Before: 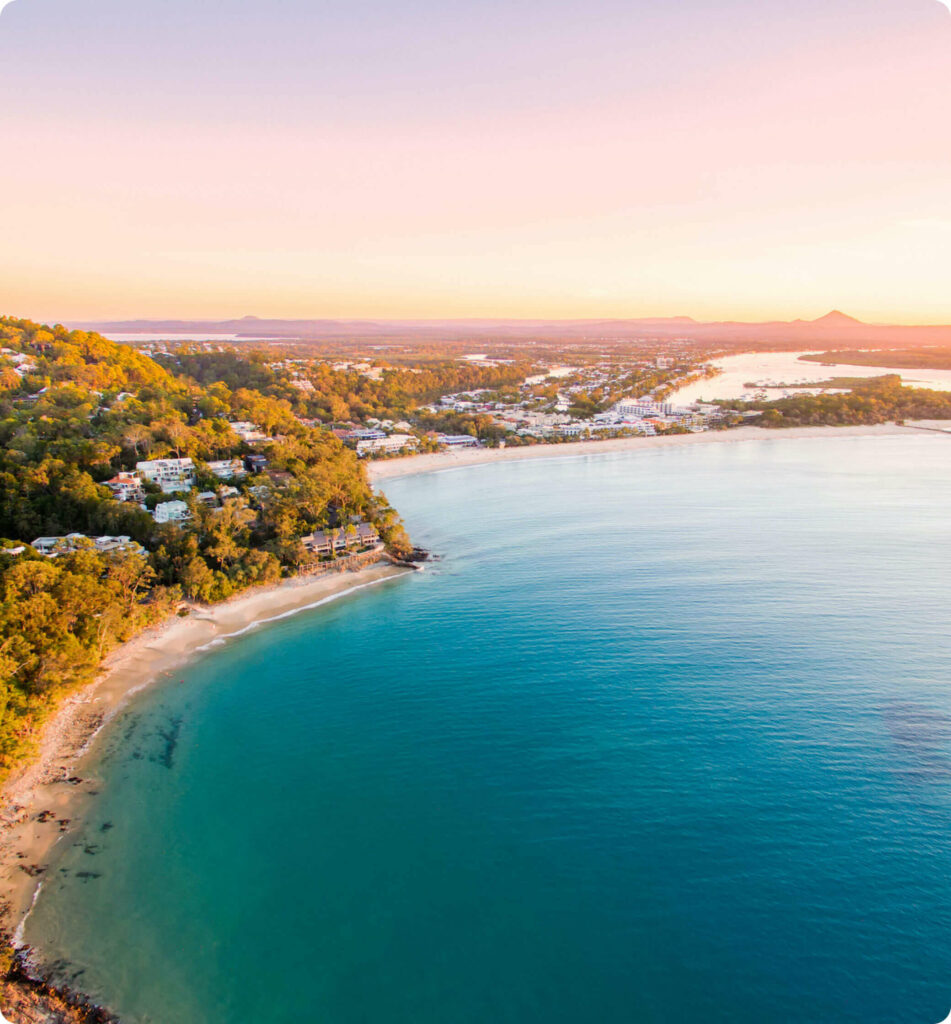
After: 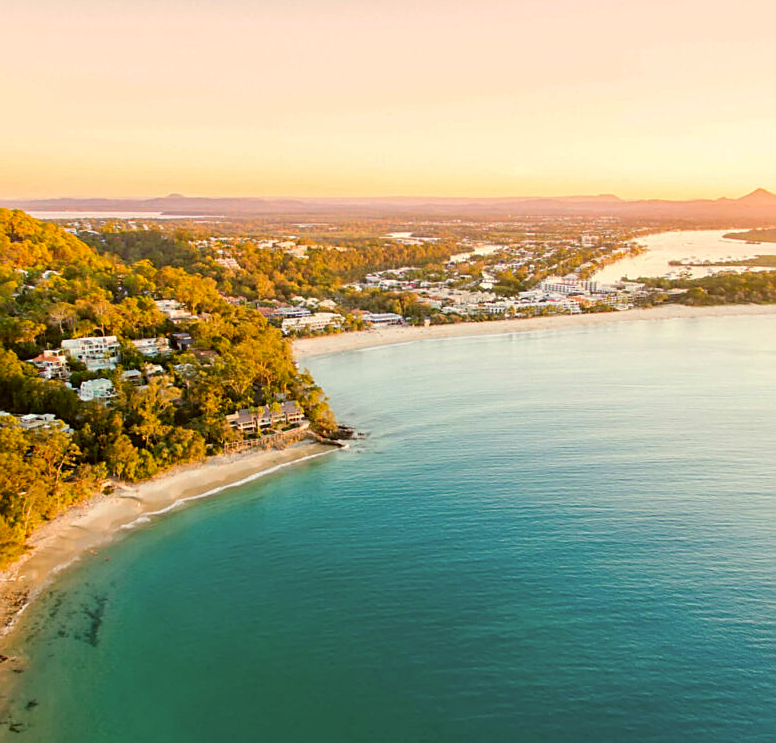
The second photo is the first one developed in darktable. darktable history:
crop: left 7.935%, top 11.945%, right 10.464%, bottom 15.424%
sharpen: on, module defaults
color correction: highlights a* -1.76, highlights b* 10.43, shadows a* 0.411, shadows b* 19.43
